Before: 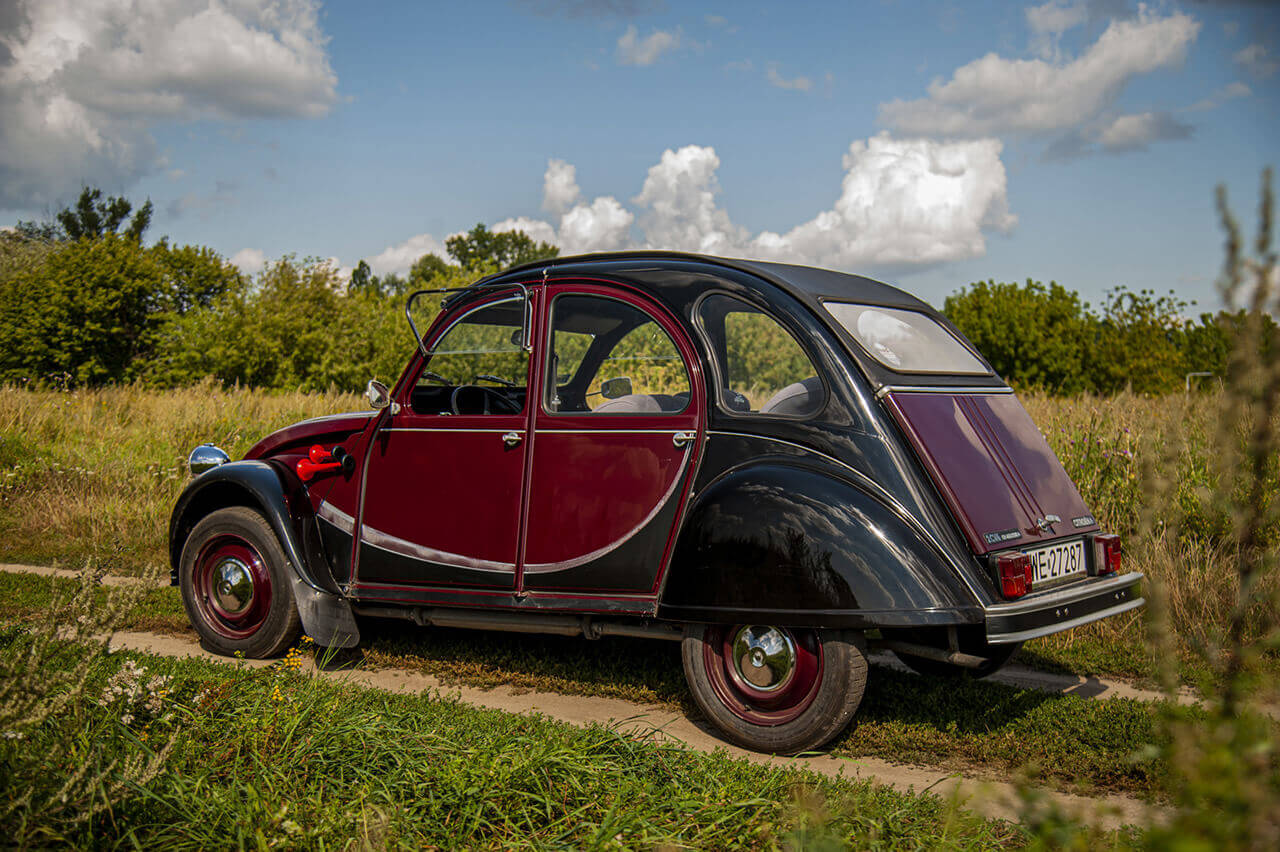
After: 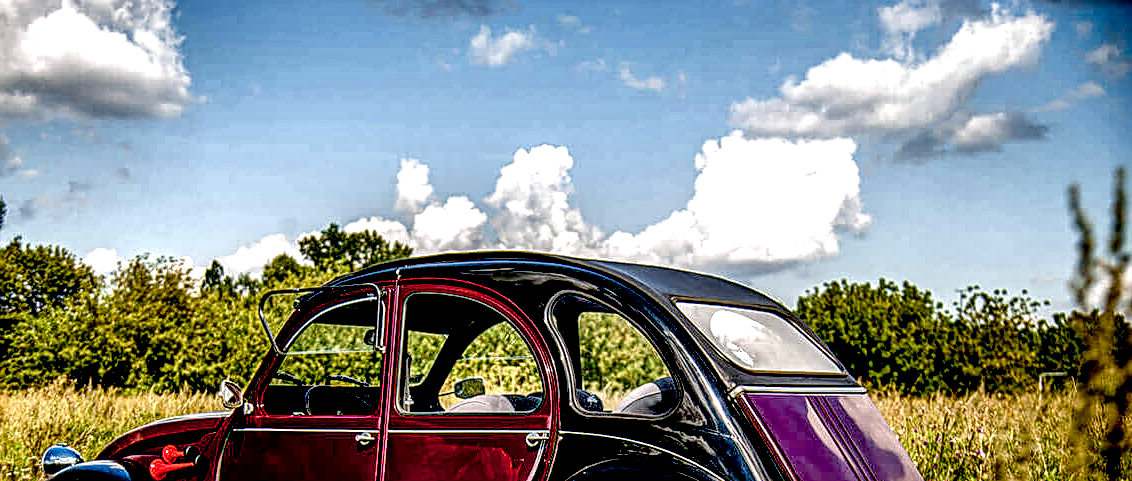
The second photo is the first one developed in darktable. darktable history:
exposure: black level correction 0.034, exposure 0.909 EV, compensate highlight preservation false
shadows and highlights: shadows 52.81, shadows color adjustment 97.67%, soften with gaussian
sharpen: on, module defaults
color balance rgb: power › chroma 0.98%, power › hue 252.71°, perceptual saturation grading › global saturation 20%, perceptual saturation grading › highlights -48.916%, perceptual saturation grading › shadows 24.697%, global vibrance 20%
tone equalizer: edges refinement/feathering 500, mask exposure compensation -1.57 EV, preserve details no
local contrast: highlights 17%, detail 188%
crop and rotate: left 11.546%, bottom 43.472%
